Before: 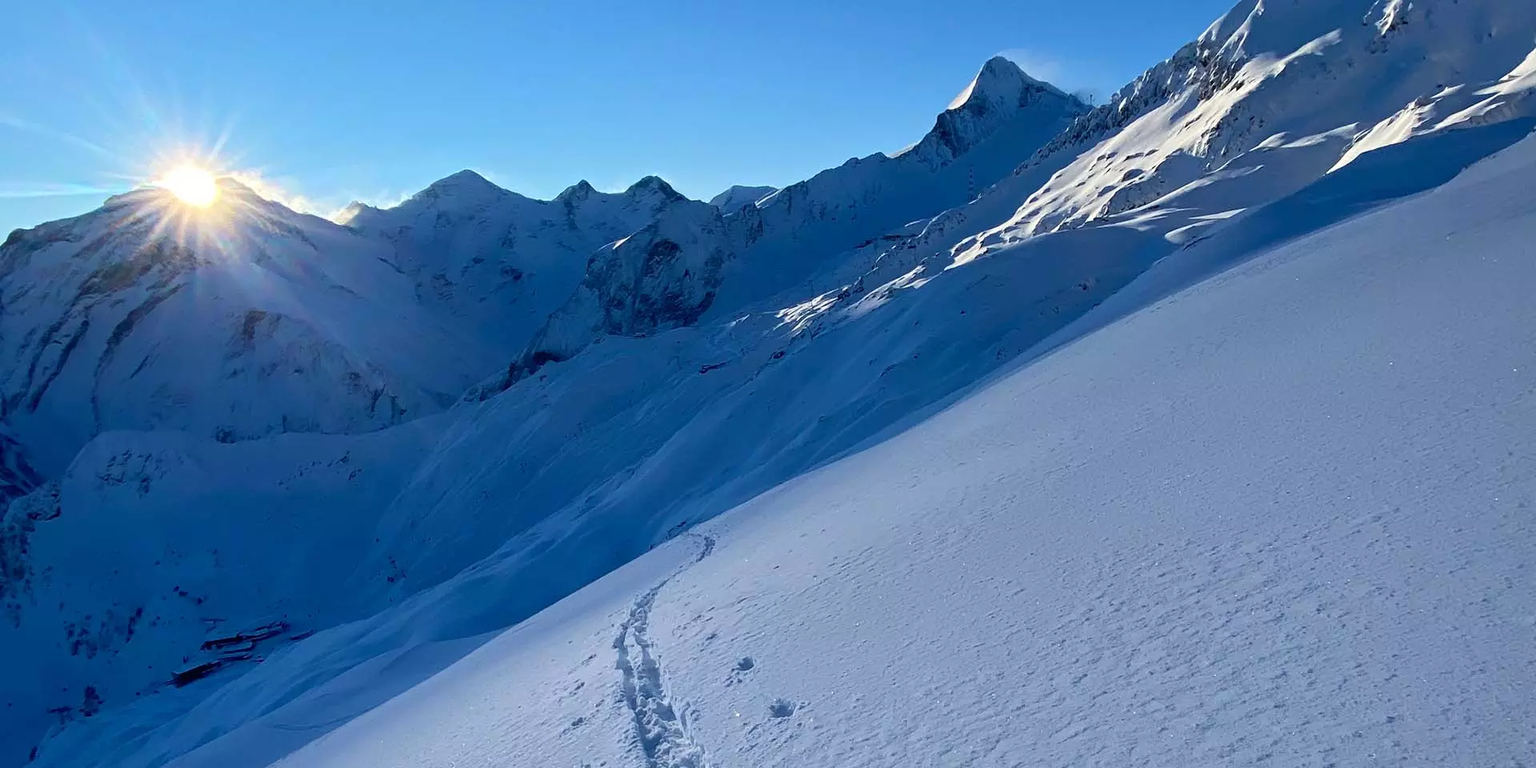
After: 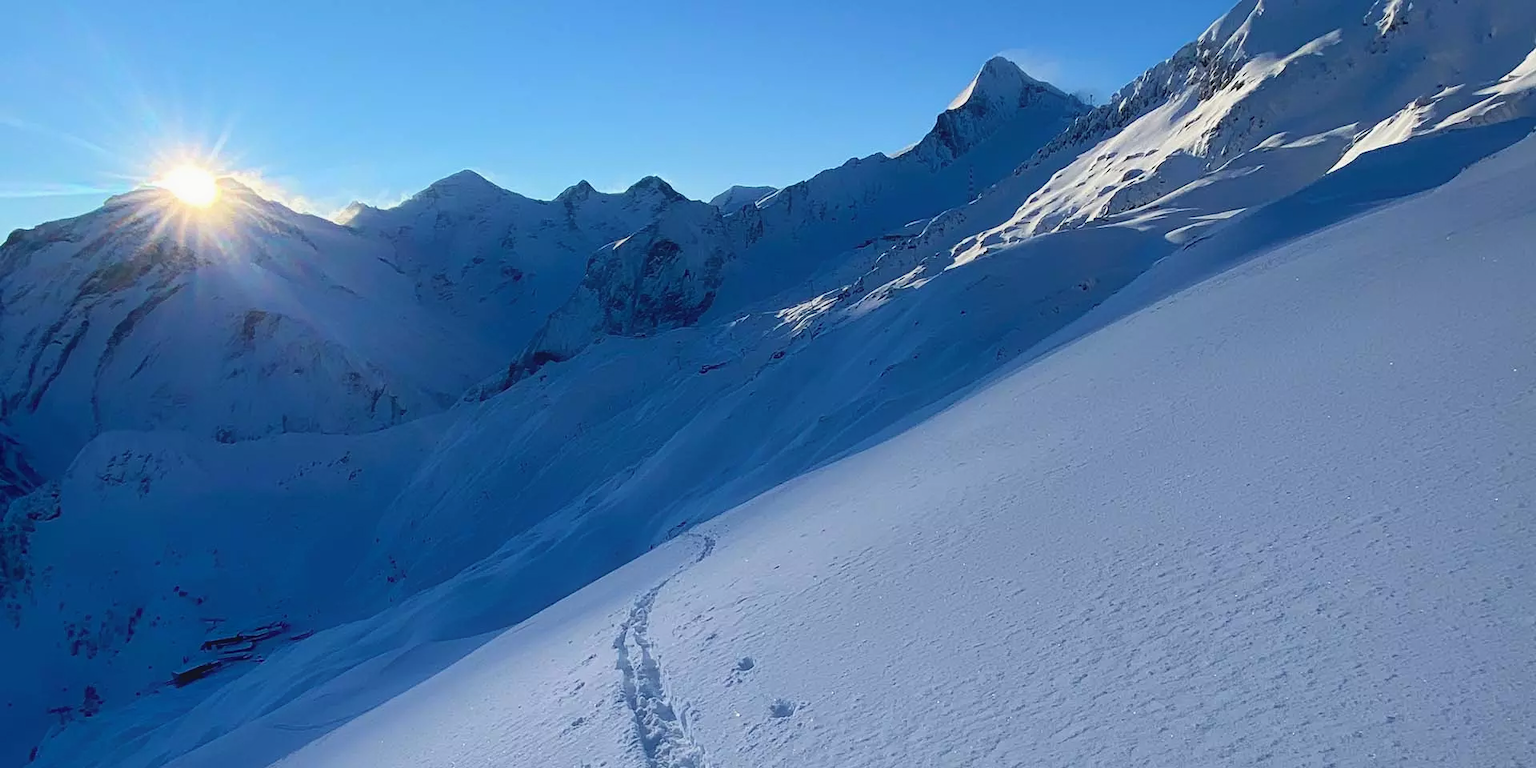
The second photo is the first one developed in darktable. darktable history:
color correction: saturation 0.98
contrast equalizer: y [[0.5, 0.496, 0.435, 0.435, 0.496, 0.5], [0.5 ×6], [0.5 ×6], [0 ×6], [0 ×6]]
